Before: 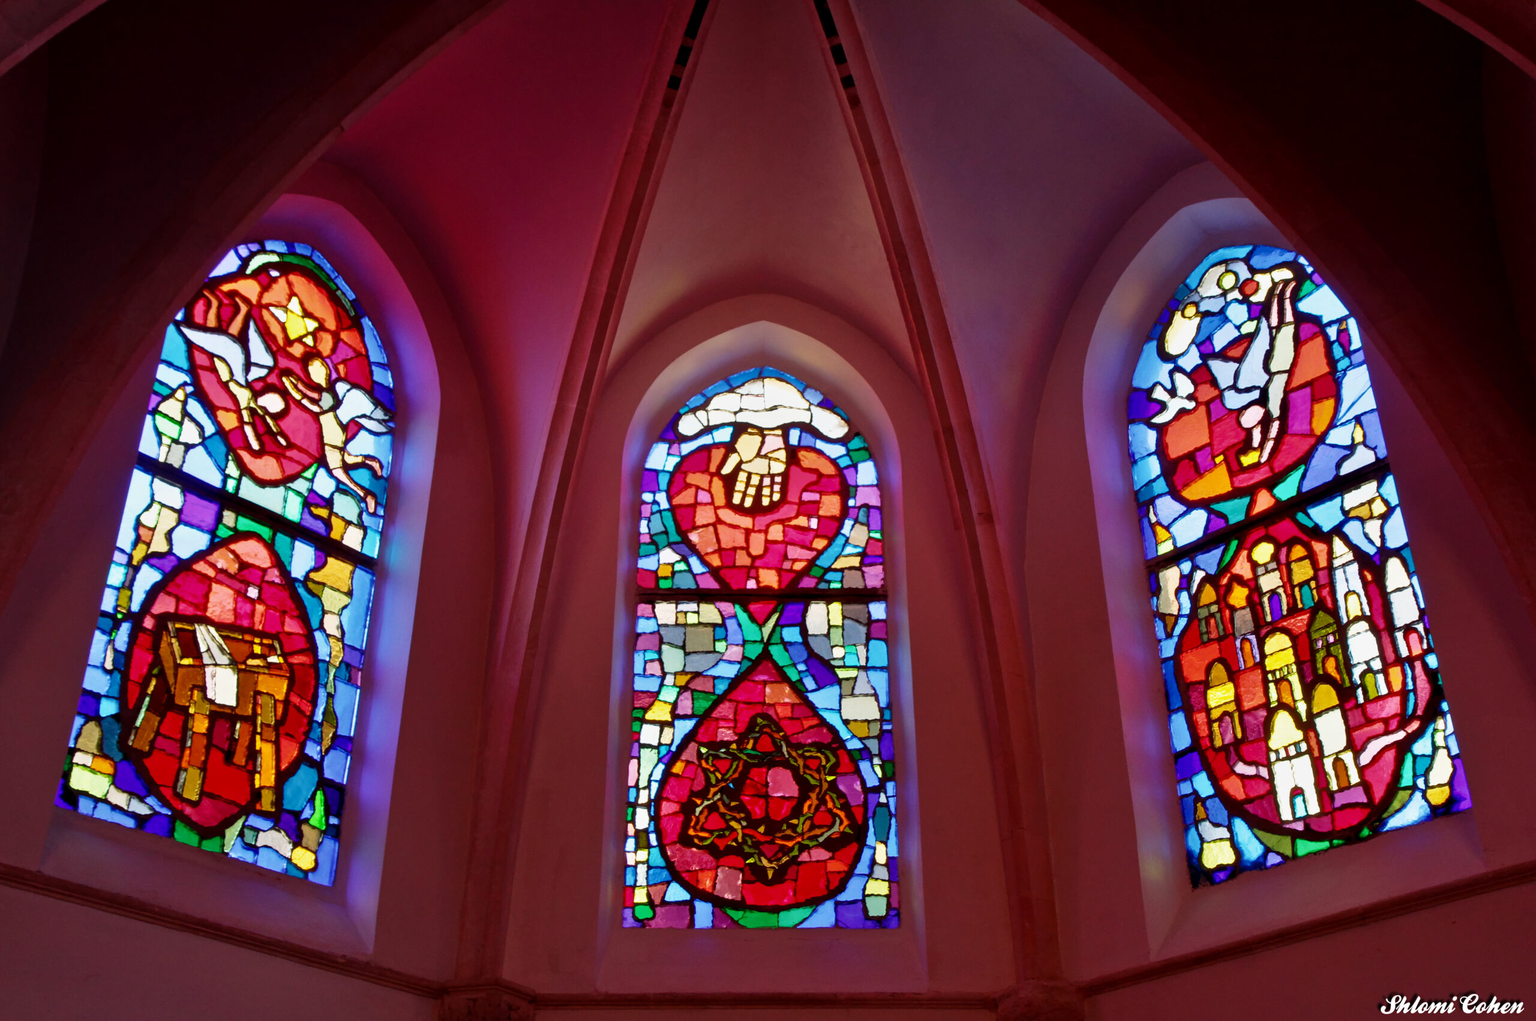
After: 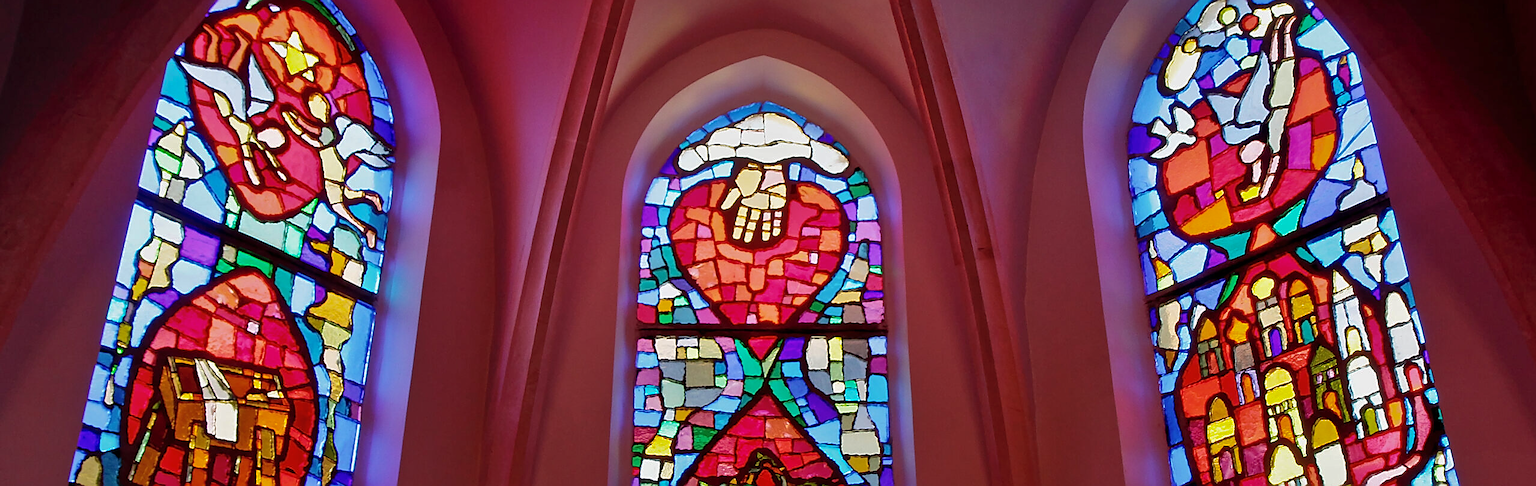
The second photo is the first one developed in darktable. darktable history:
shadows and highlights: shadows 40.2, highlights -60.02
crop and rotate: top 26.049%, bottom 26.243%
sharpen: radius 1.352, amount 1.256, threshold 0.78
